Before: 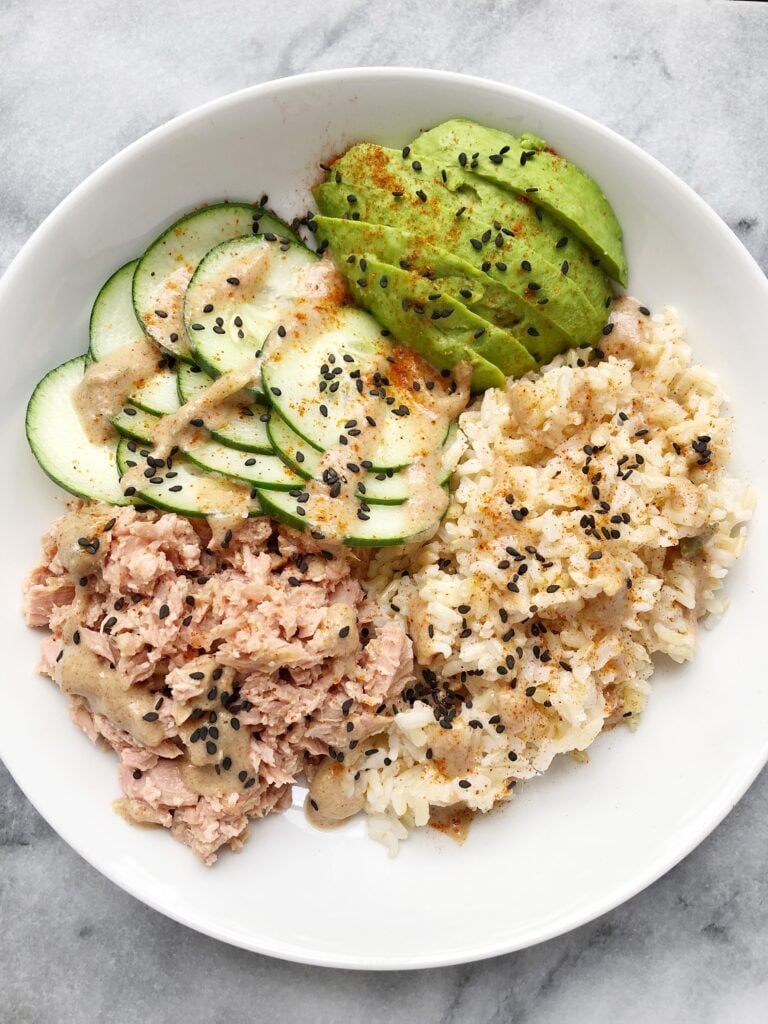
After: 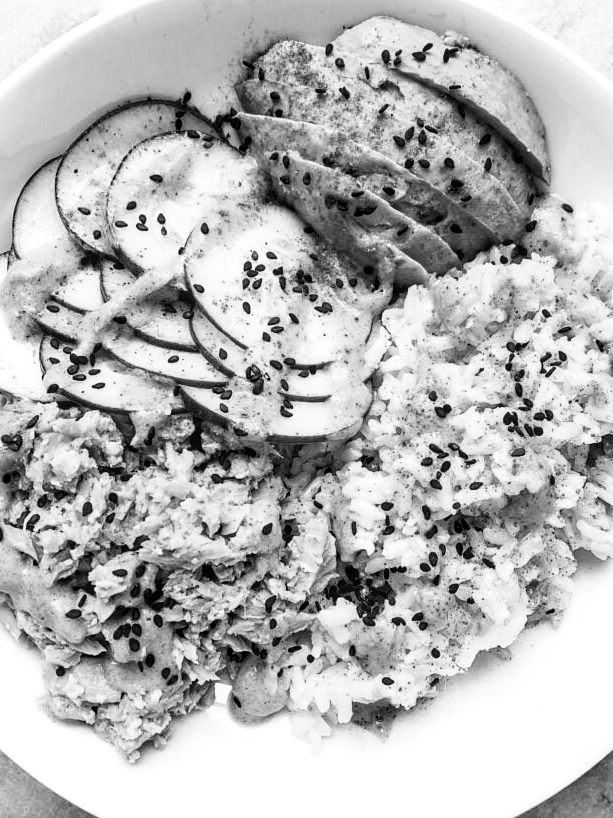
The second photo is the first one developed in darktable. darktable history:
filmic rgb: black relative exposure -8.07 EV, white relative exposure 3 EV, hardness 5.35, contrast 1.25
crop and rotate: left 10.071%, top 10.071%, right 10.02%, bottom 10.02%
monochrome: a 2.21, b -1.33, size 2.2
sharpen: amount 0.2
local contrast: on, module defaults
color balance rgb: linear chroma grading › global chroma 9%, perceptual saturation grading › global saturation 36%, perceptual saturation grading › shadows 35%, perceptual brilliance grading › global brilliance 15%, perceptual brilliance grading › shadows -35%, global vibrance 15%
